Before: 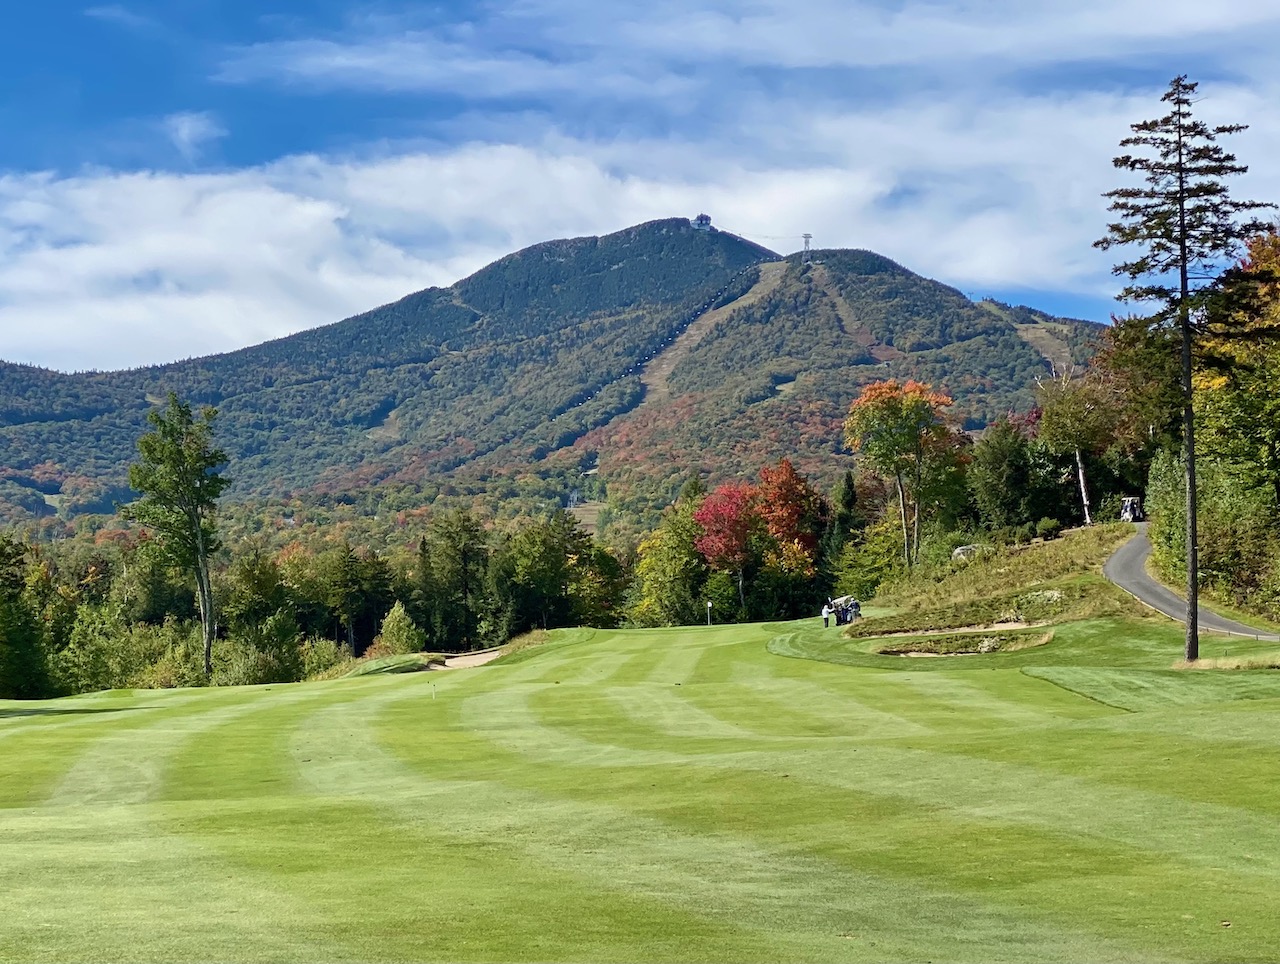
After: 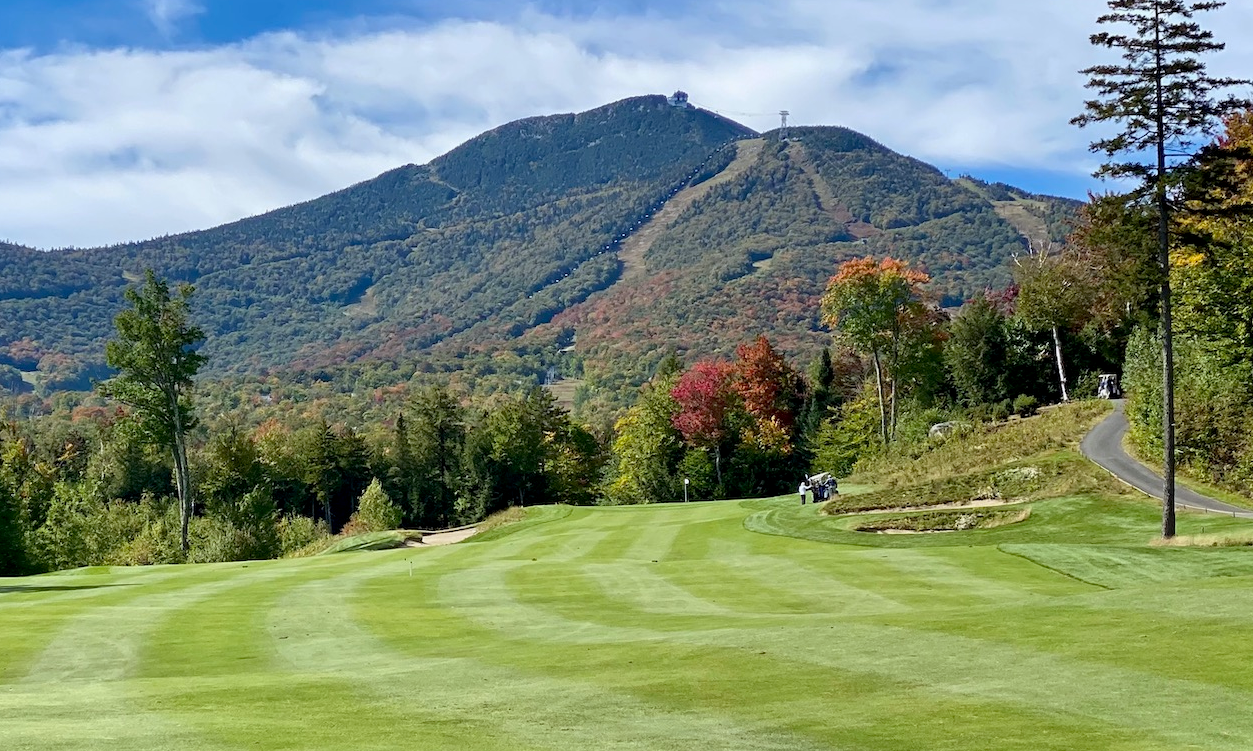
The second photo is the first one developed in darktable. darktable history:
white balance: red 0.982, blue 1.018
crop and rotate: left 1.814%, top 12.818%, right 0.25%, bottom 9.225%
